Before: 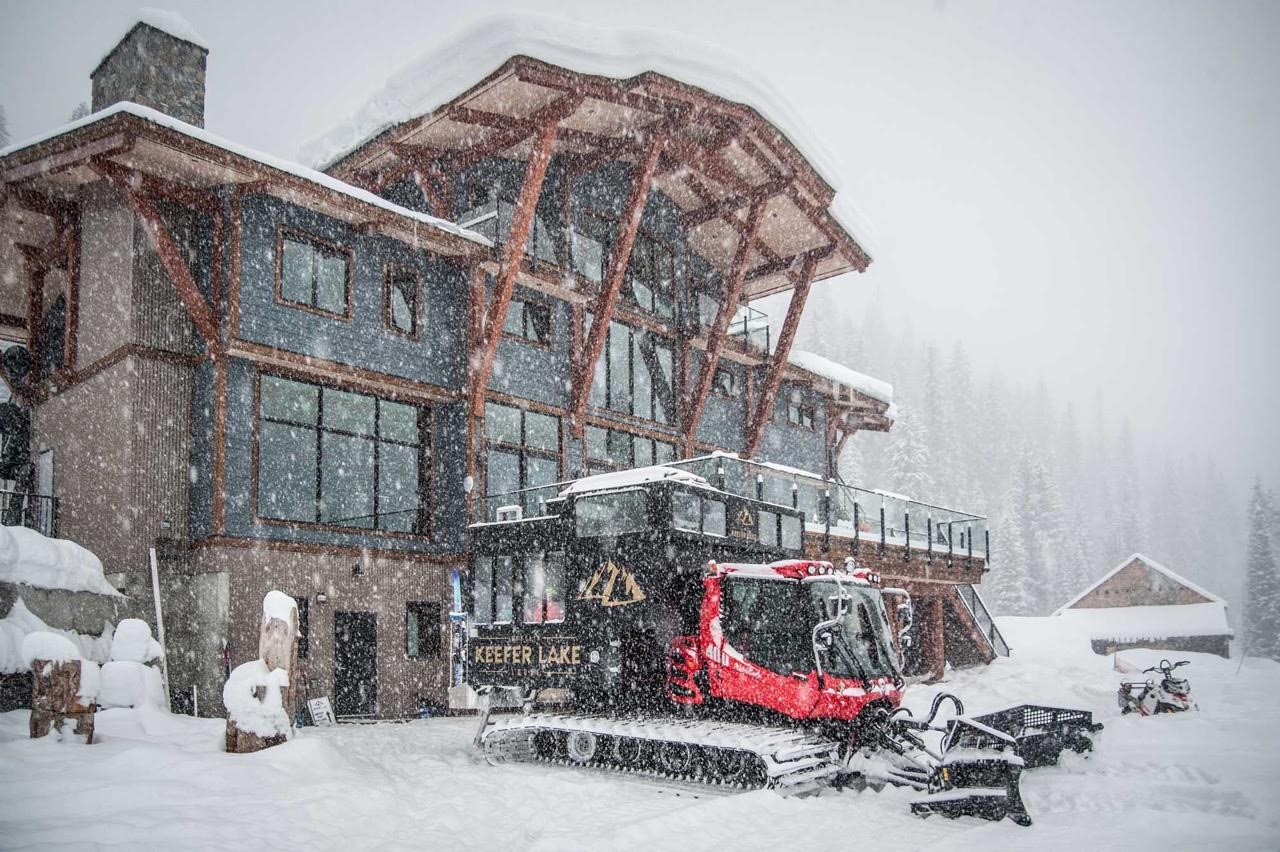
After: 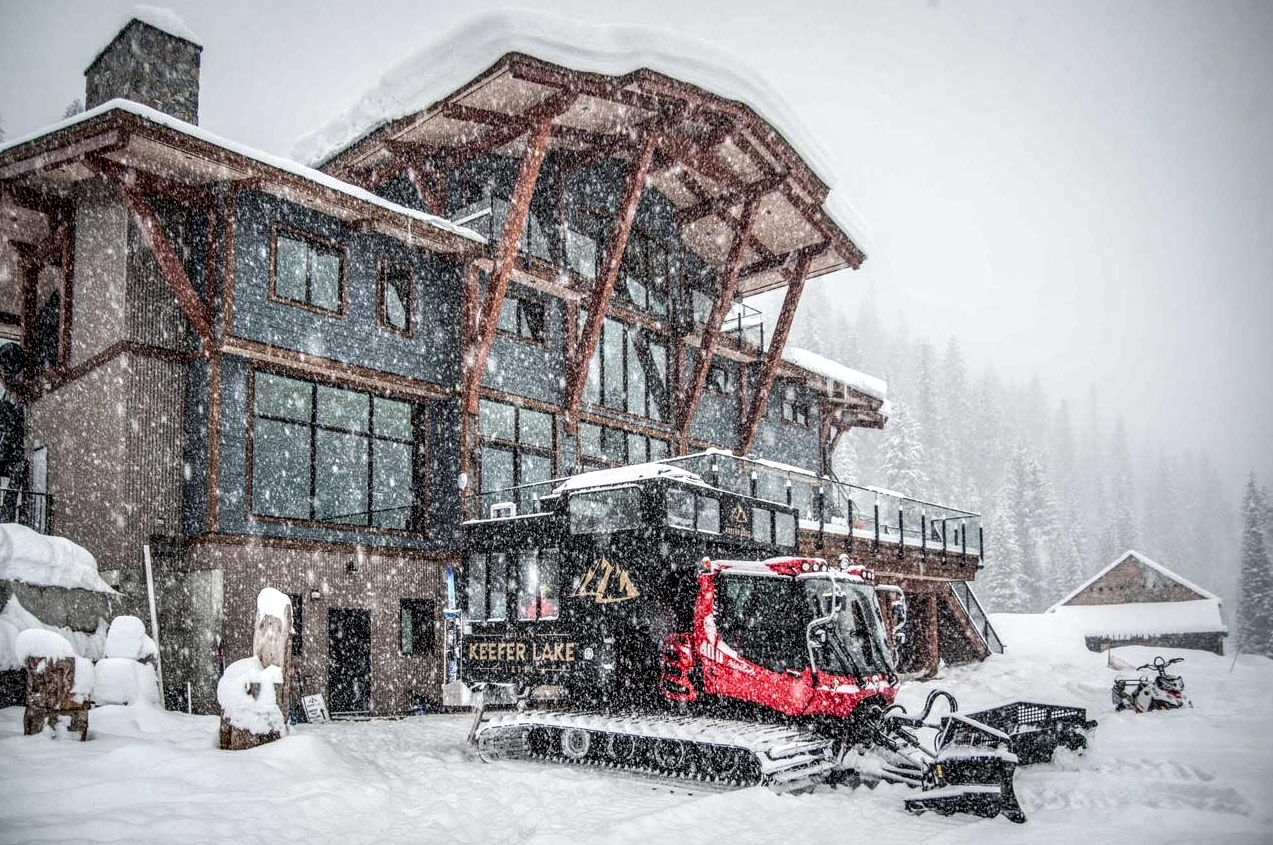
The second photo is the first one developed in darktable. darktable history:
crop and rotate: left 0.495%, top 0.38%, bottom 0.357%
local contrast: highlights 60%, shadows 63%, detail 160%
